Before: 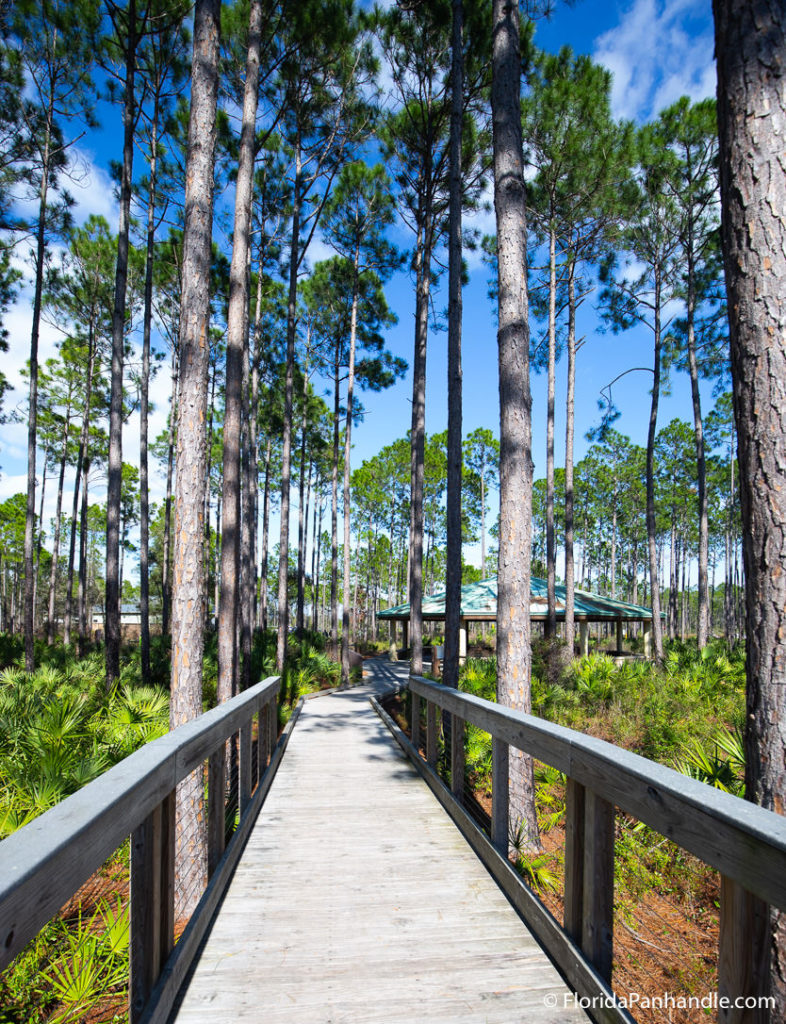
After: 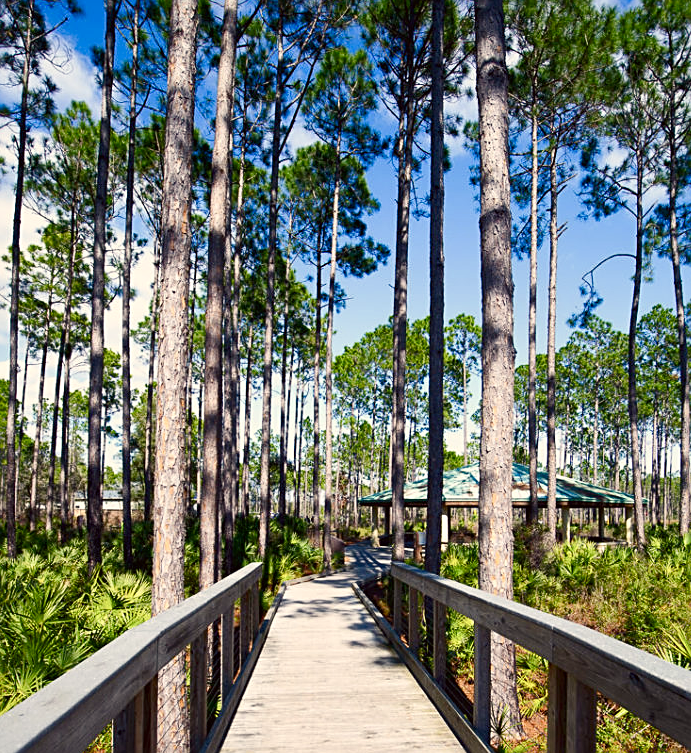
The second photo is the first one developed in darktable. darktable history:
crop and rotate: left 2.365%, top 11.218%, right 9.596%, bottom 15.23%
sharpen: on, module defaults
exposure: compensate exposure bias true, compensate highlight preservation false
color balance rgb: highlights gain › chroma 3.04%, highlights gain › hue 60.02°, perceptual saturation grading › global saturation 20%, perceptual saturation grading › highlights -49.899%, perceptual saturation grading › shadows 24.812%, global vibrance 5.458%
color correction: highlights a* -0.998, highlights b* 4.44, shadows a* 3.65
contrast brightness saturation: contrast 0.154, brightness -0.007, saturation 0.095
shadows and highlights: shadows 21.03, highlights -82.62, soften with gaussian
